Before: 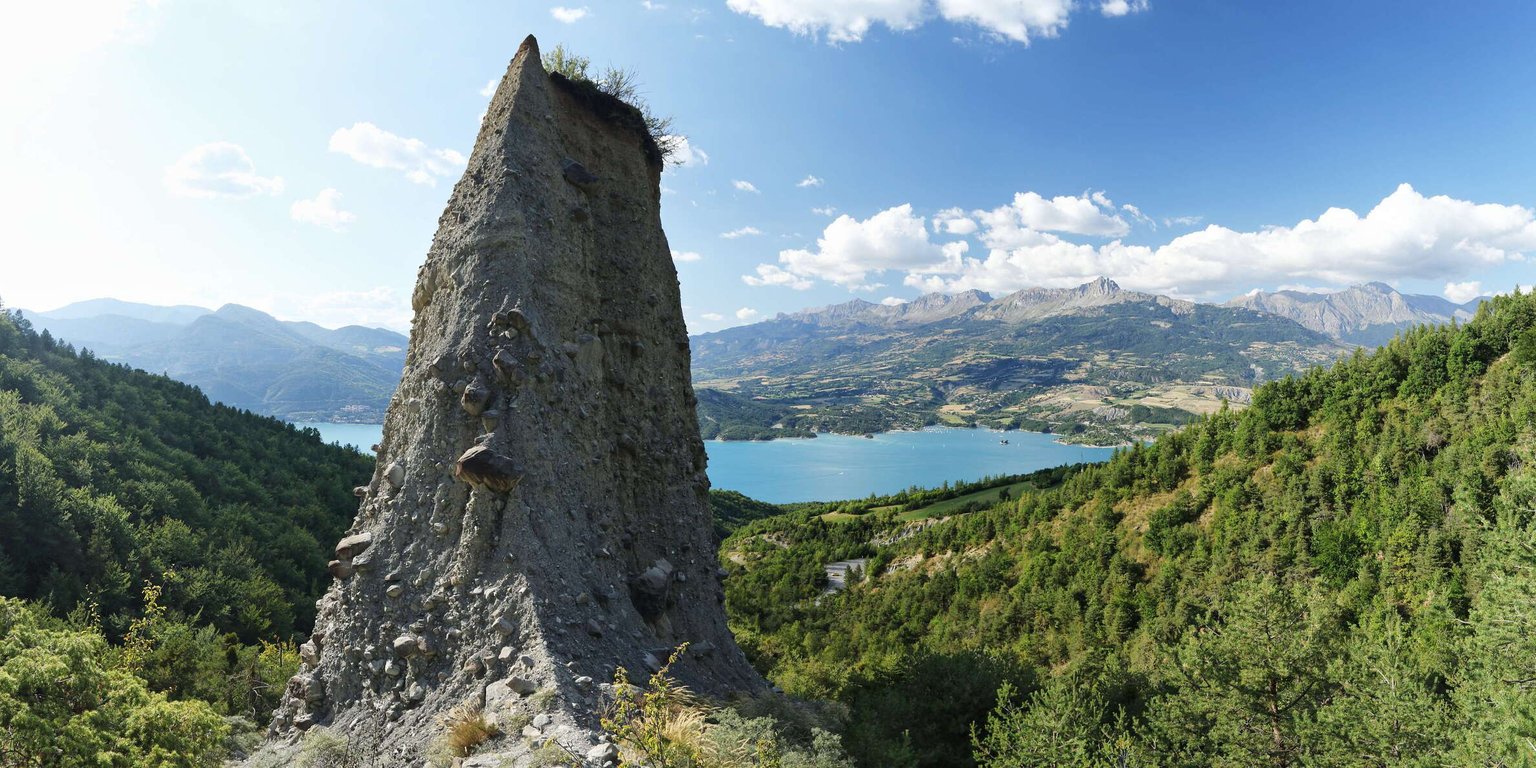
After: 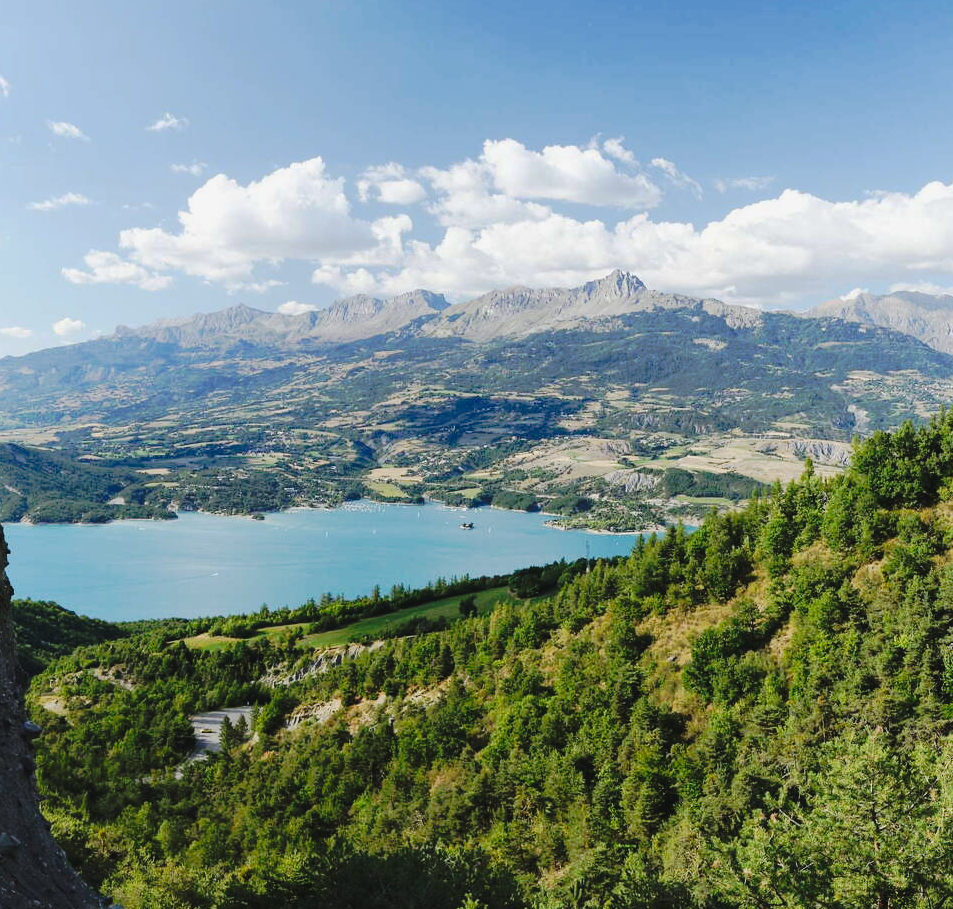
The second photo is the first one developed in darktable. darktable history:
crop: left 45.719%, top 13.365%, right 14.146%, bottom 10.086%
tone curve: curves: ch0 [(0, 0.032) (0.094, 0.08) (0.265, 0.208) (0.41, 0.417) (0.498, 0.496) (0.638, 0.673) (0.845, 0.828) (0.994, 0.964)]; ch1 [(0, 0) (0.161, 0.092) (0.37, 0.302) (0.417, 0.434) (0.492, 0.502) (0.576, 0.589) (0.644, 0.638) (0.725, 0.765) (1, 1)]; ch2 [(0, 0) (0.352, 0.403) (0.45, 0.469) (0.521, 0.515) (0.55, 0.528) (0.589, 0.576) (1, 1)], preserve colors none
